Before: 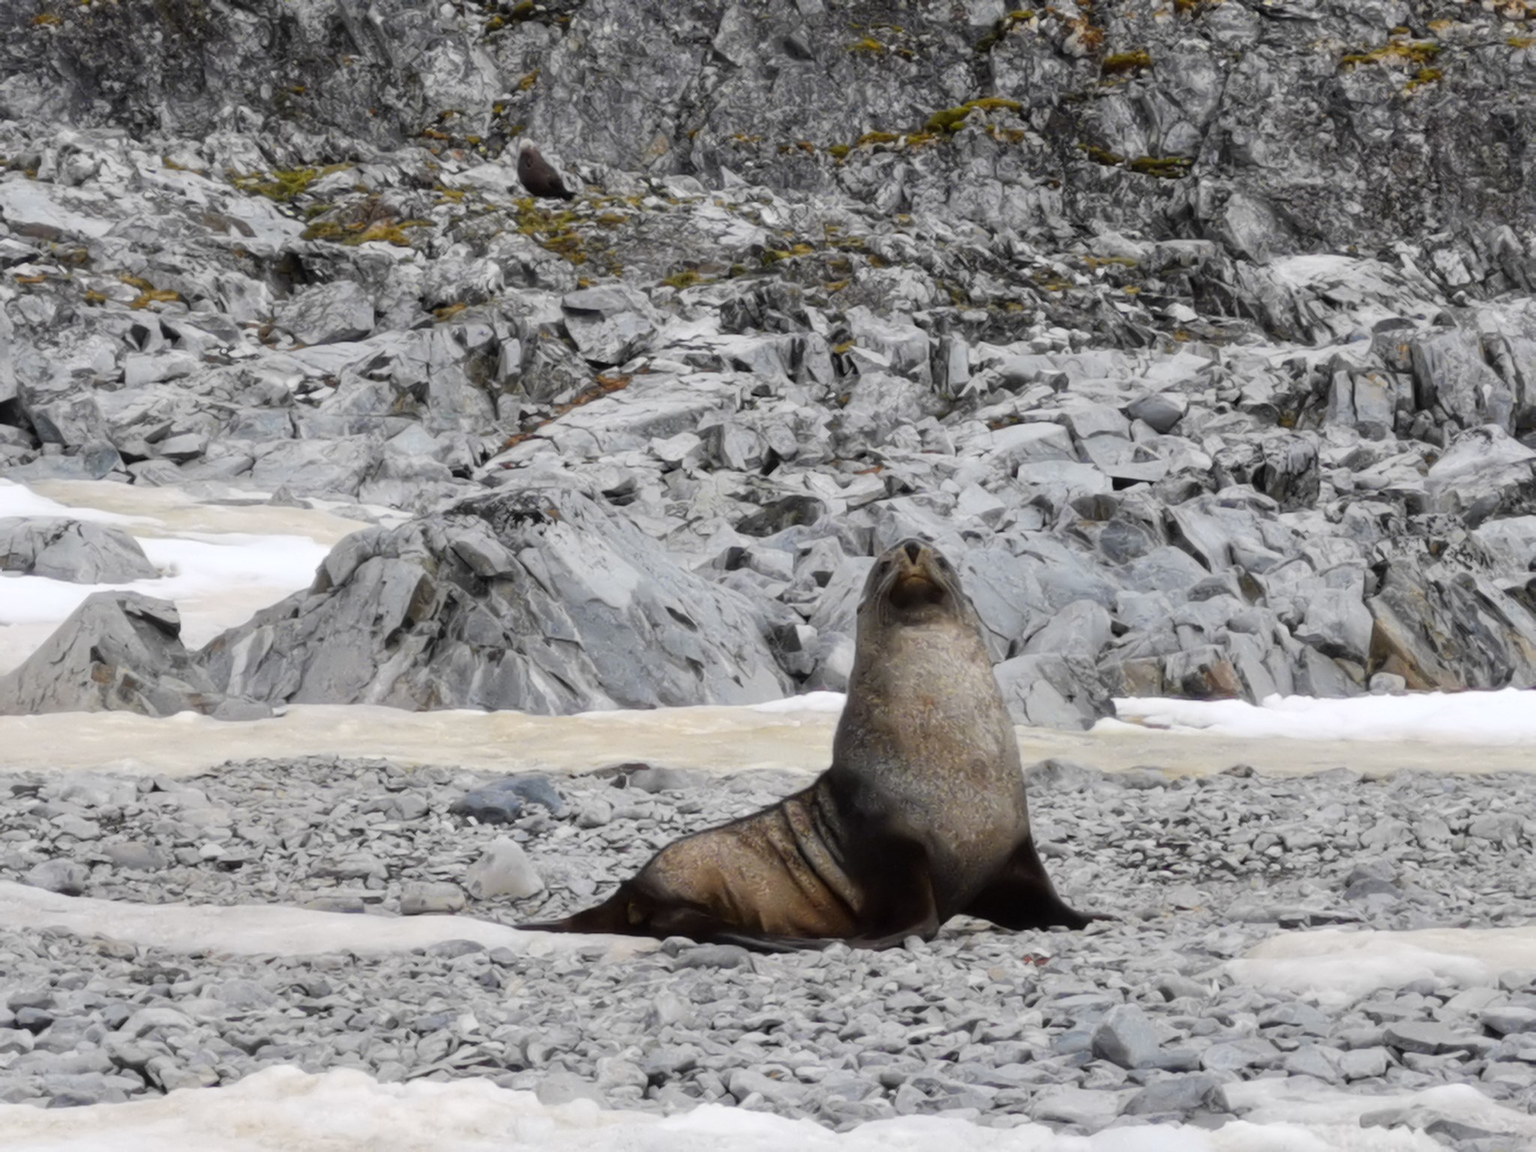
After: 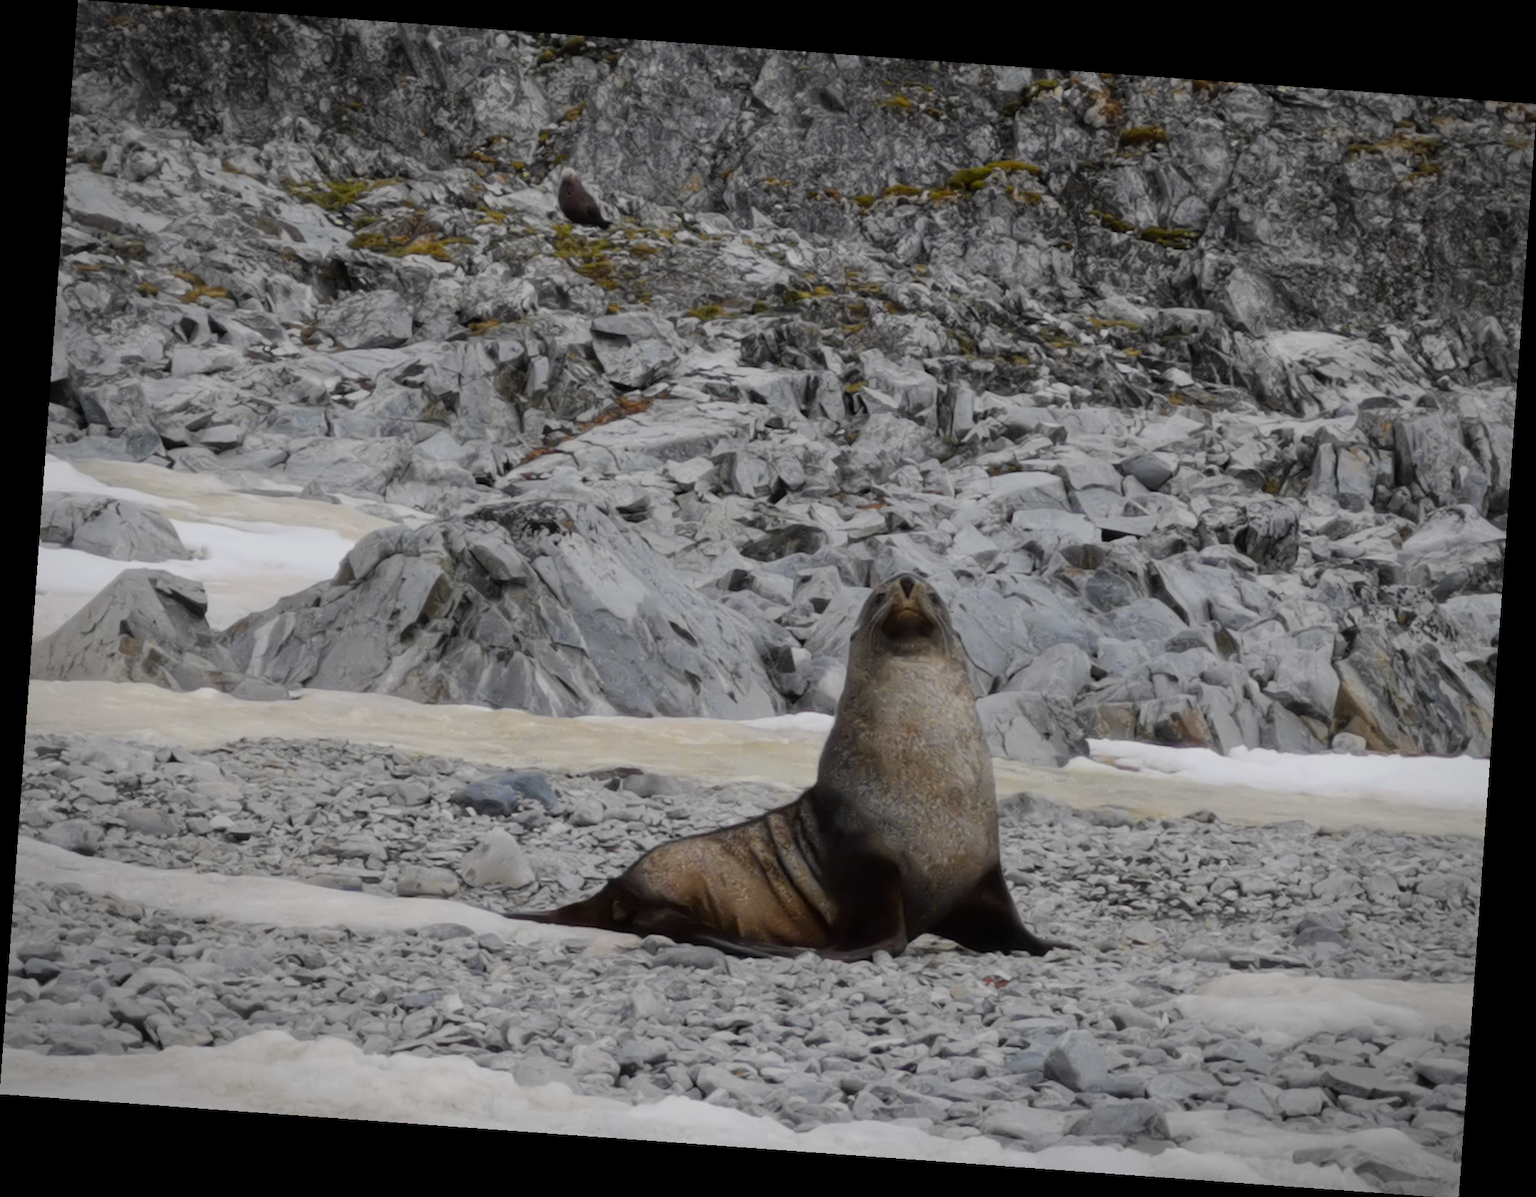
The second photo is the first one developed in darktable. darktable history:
shadows and highlights: radius 121.13, shadows 21.4, white point adjustment -9.72, highlights -14.39, soften with gaussian
exposure: exposure -0.242 EV, compensate highlight preservation false
vignetting: automatic ratio true
rotate and perspective: rotation 4.1°, automatic cropping off
